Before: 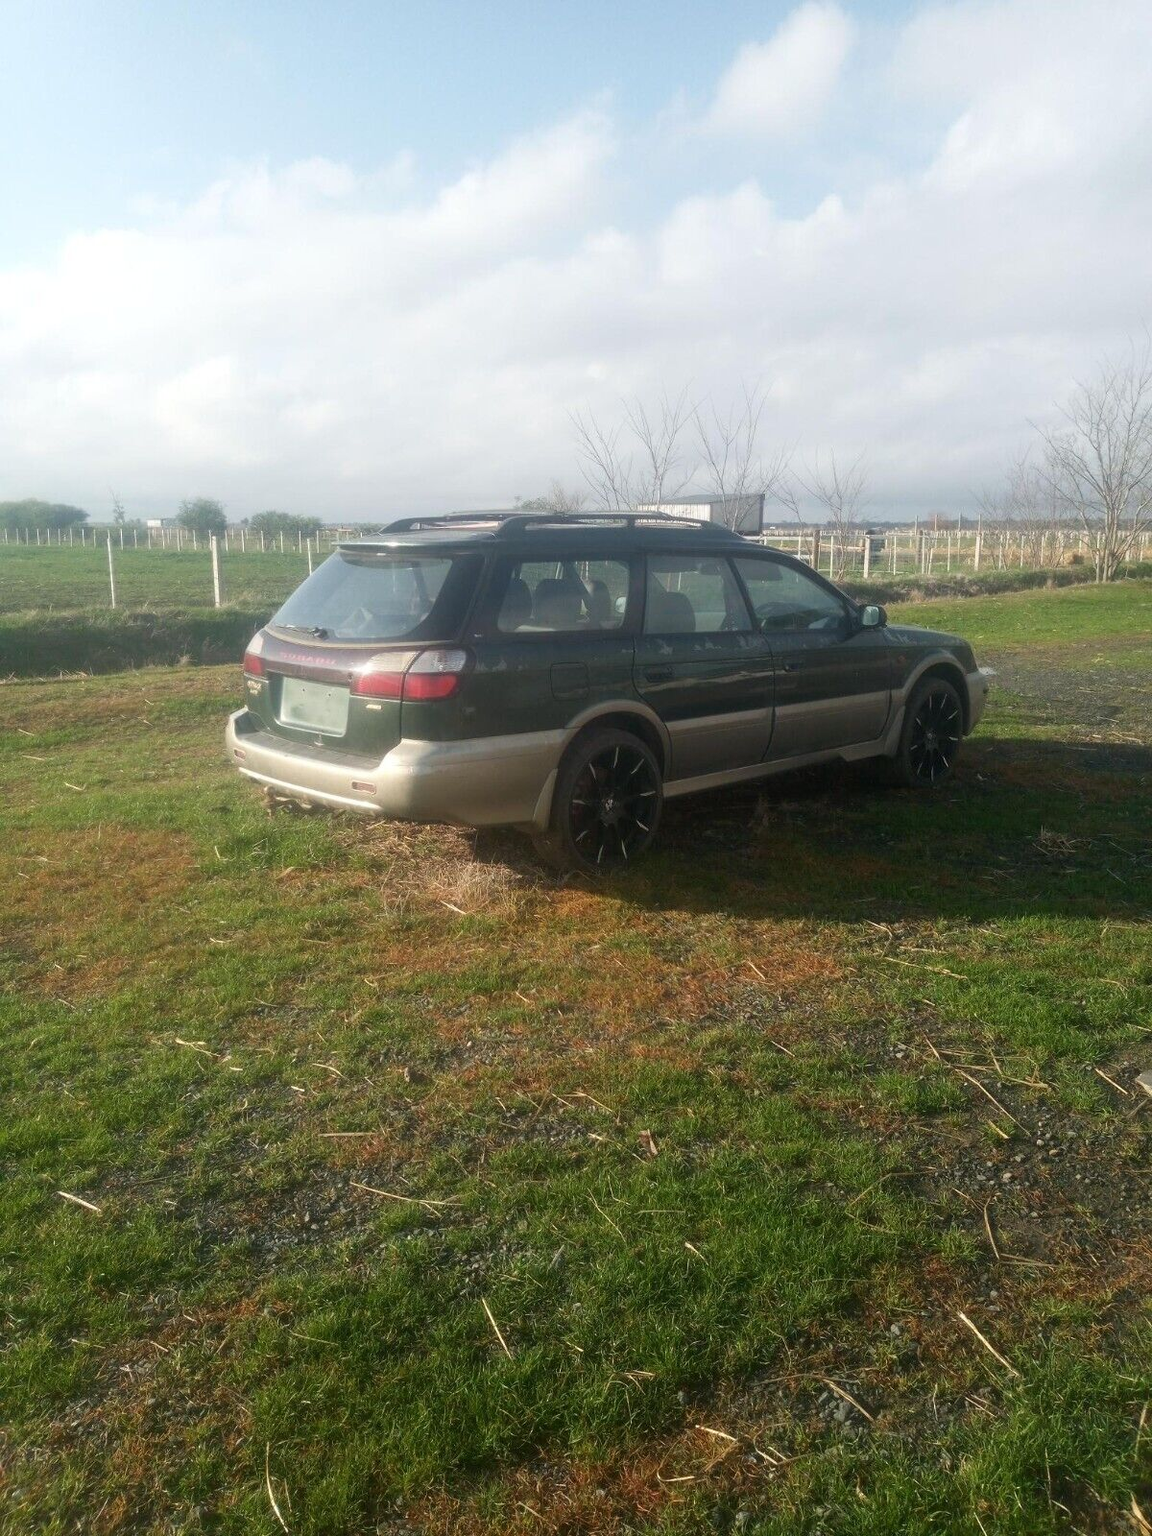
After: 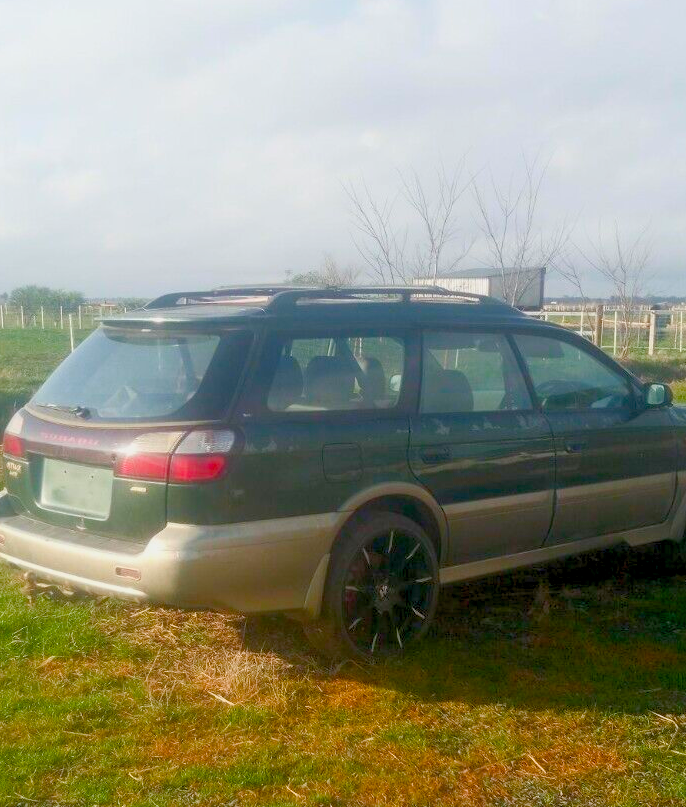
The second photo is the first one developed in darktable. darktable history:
base curve: curves: ch0 [(0, 0) (0.472, 0.455) (1, 1)], preserve colors none
crop: left 20.932%, top 15.471%, right 21.848%, bottom 34.081%
color balance rgb: global offset › luminance -0.5%, perceptual saturation grading › highlights -17.77%, perceptual saturation grading › mid-tones 33.1%, perceptual saturation grading › shadows 50.52%, perceptual brilliance grading › highlights 10.8%, perceptual brilliance grading › shadows -10.8%, global vibrance 24.22%, contrast -25%
contrast brightness saturation: contrast 0.07, brightness 0.08, saturation 0.18
